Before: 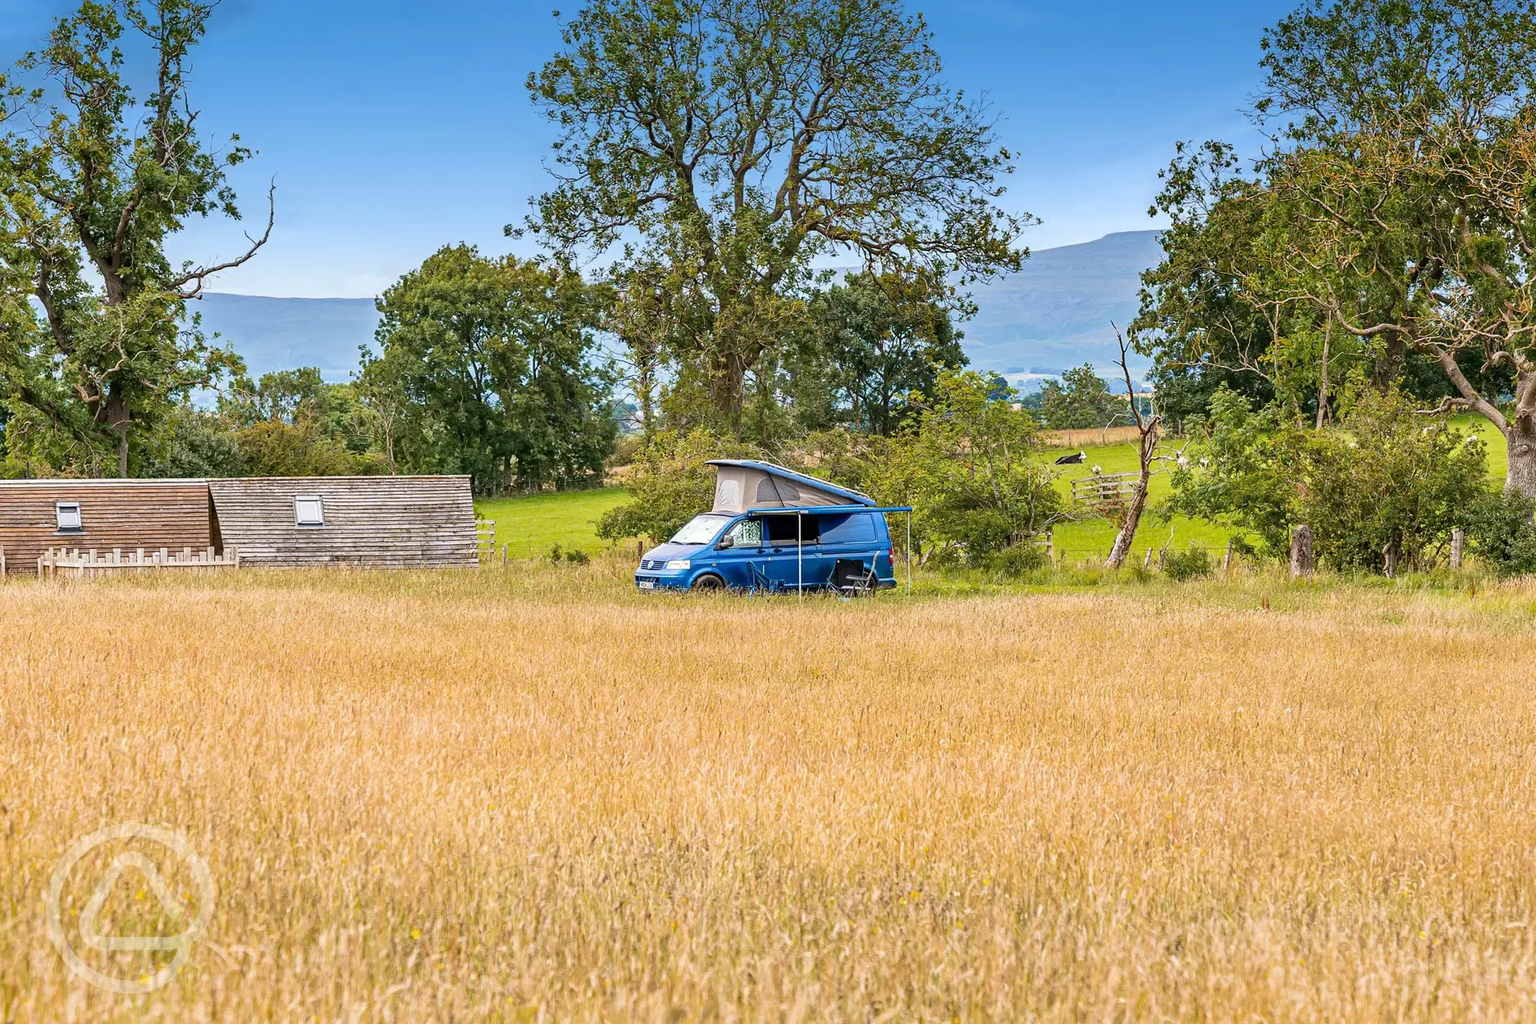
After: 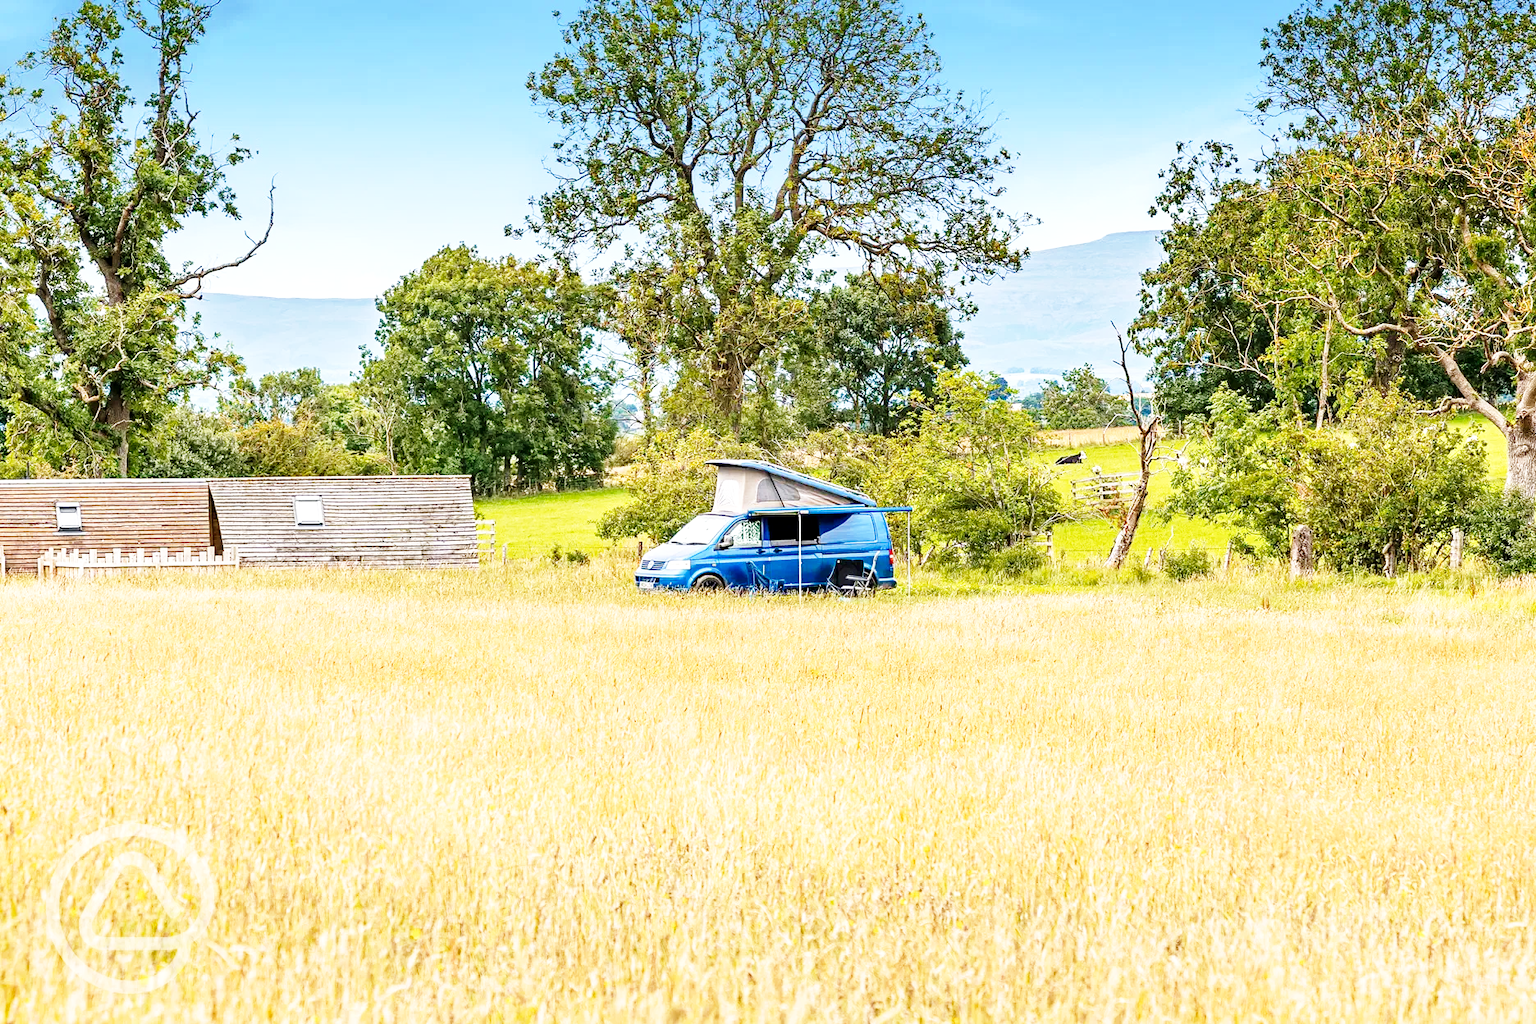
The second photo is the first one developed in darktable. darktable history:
local contrast: highlights 105%, shadows 103%, detail 119%, midtone range 0.2
base curve: curves: ch0 [(0, 0) (0.018, 0.026) (0.143, 0.37) (0.33, 0.731) (0.458, 0.853) (0.735, 0.965) (0.905, 0.986) (1, 1)], preserve colors none
